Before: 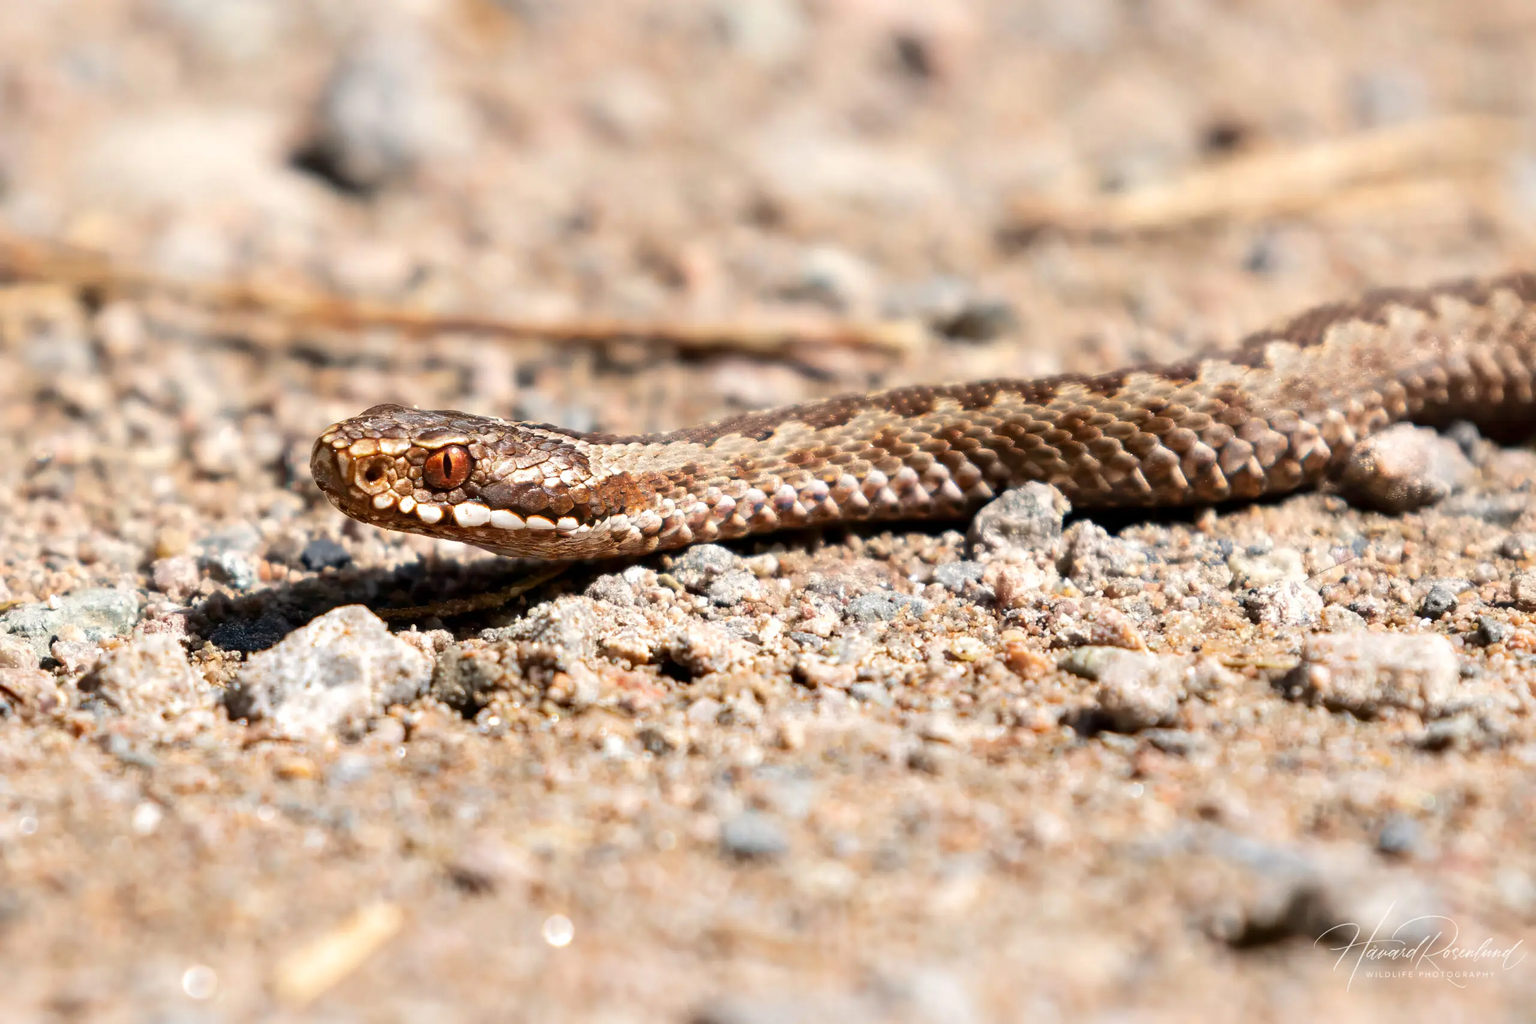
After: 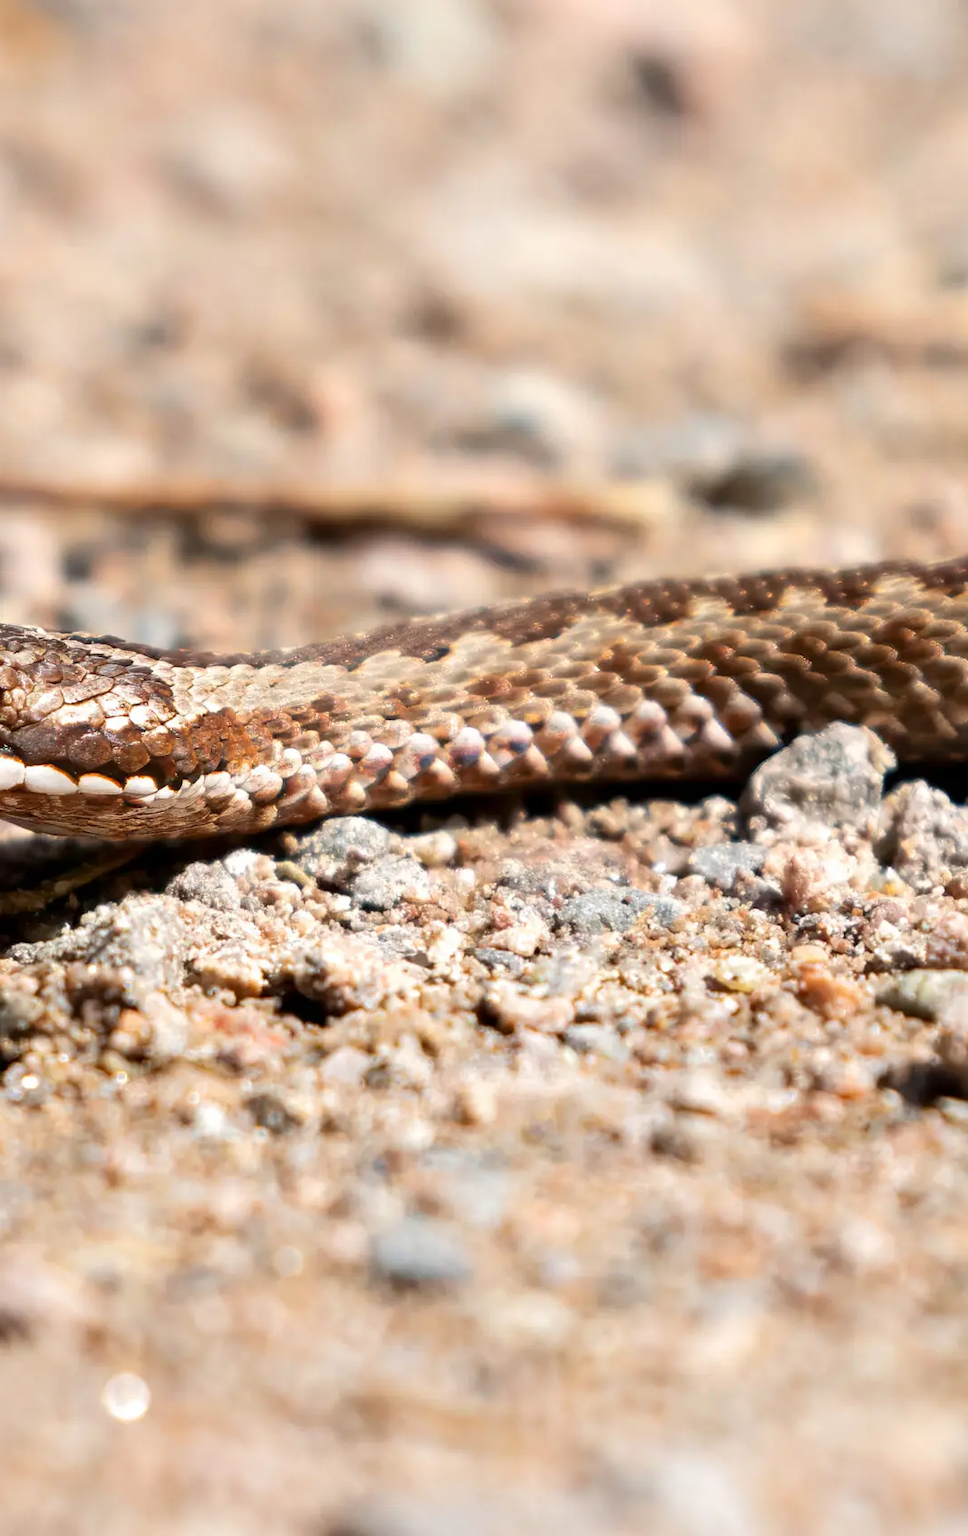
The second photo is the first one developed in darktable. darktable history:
crop: left 30.876%, right 27.085%
